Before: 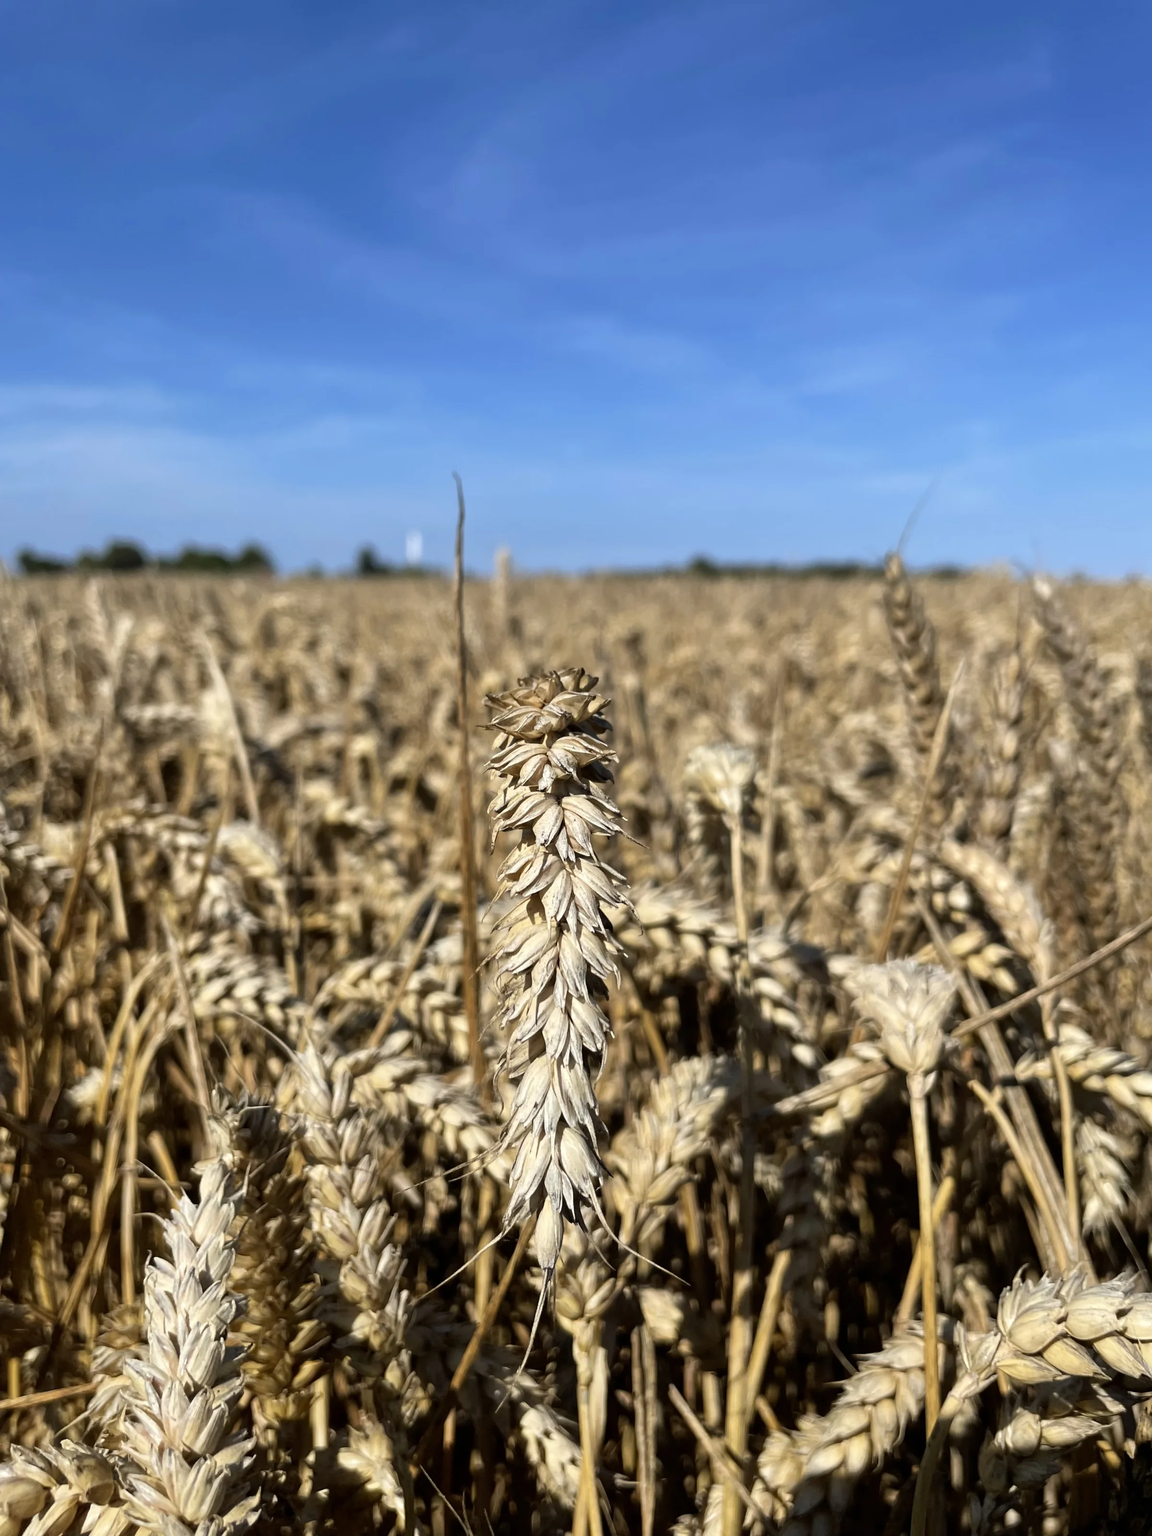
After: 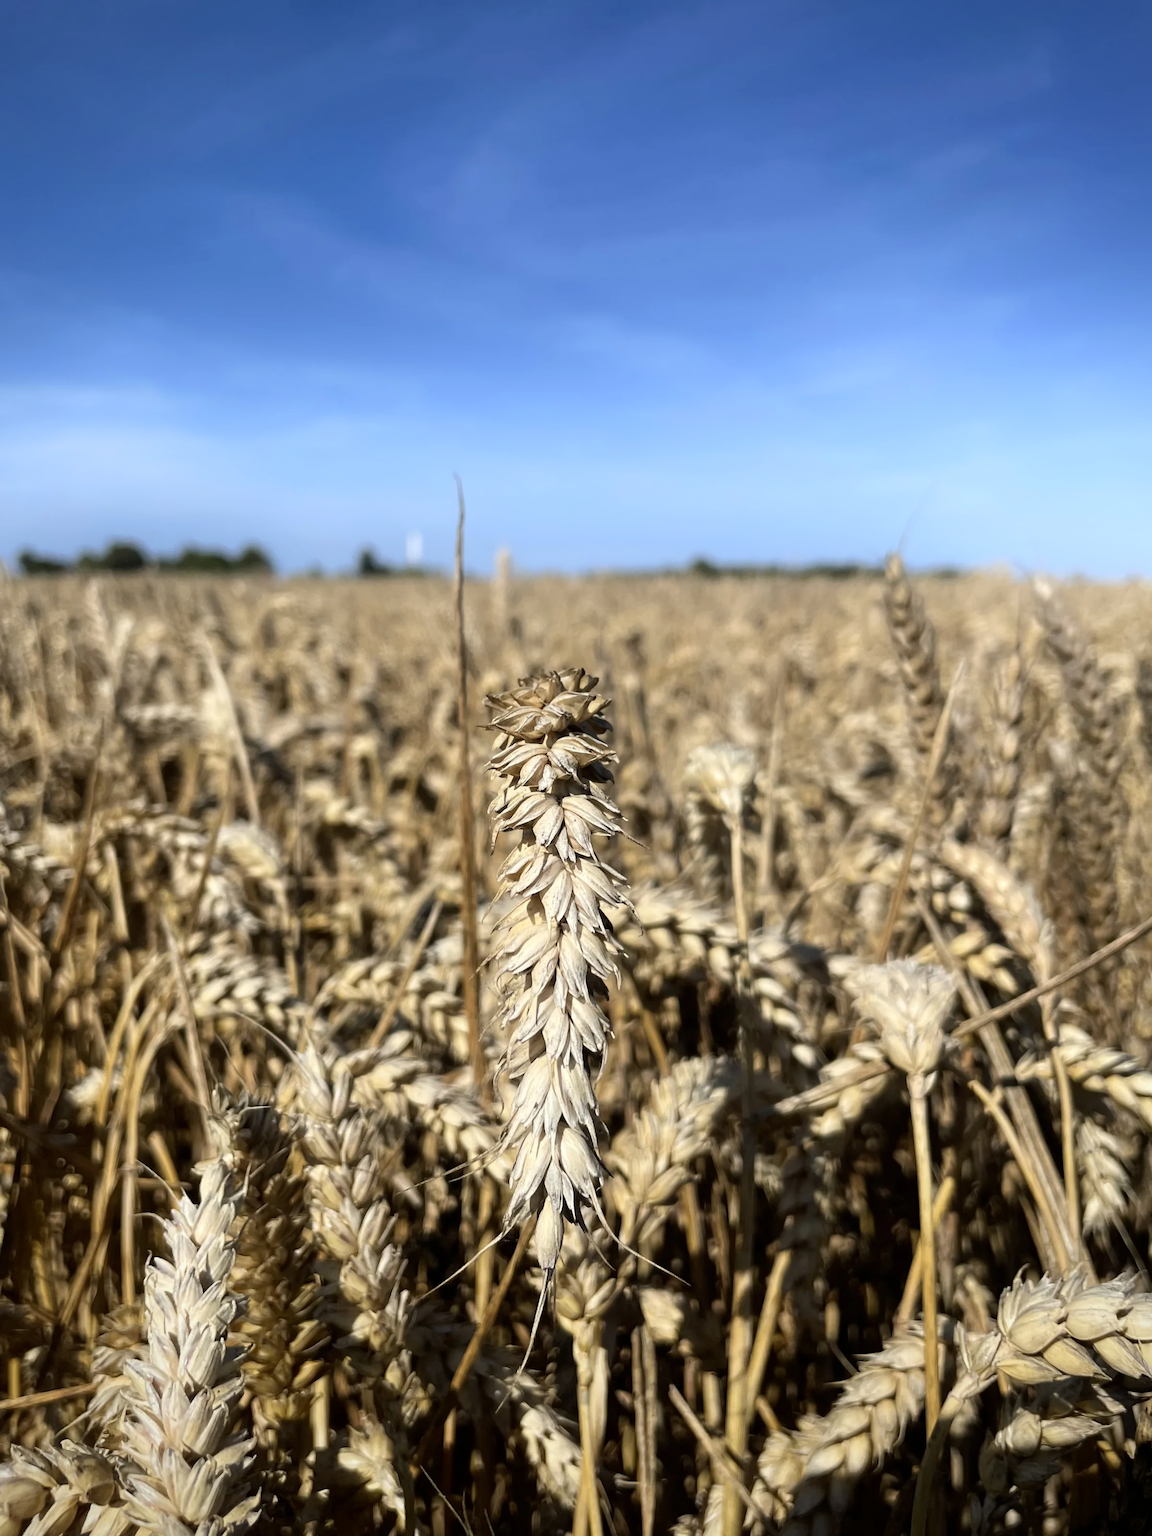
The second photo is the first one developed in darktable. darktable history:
vignetting: fall-off radius 60.94%, saturation 0.002
shadows and highlights: shadows -20.94, highlights 99.25, soften with gaussian
